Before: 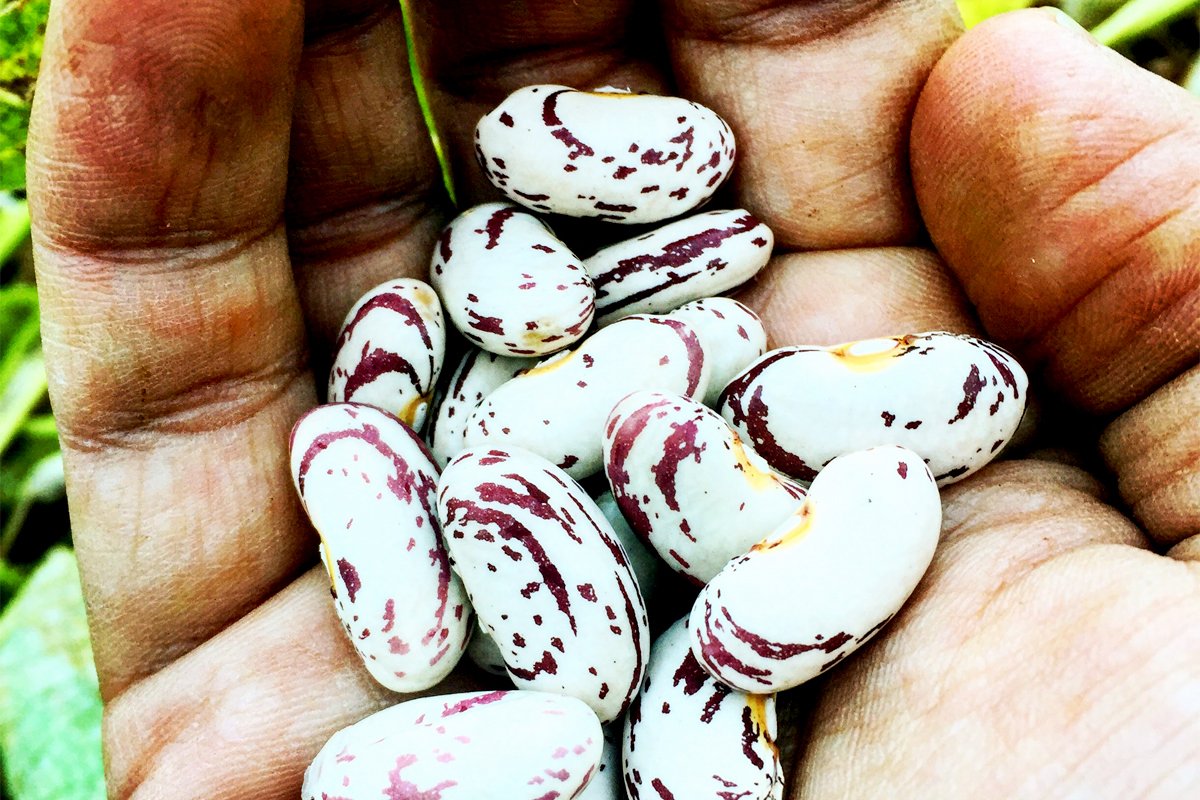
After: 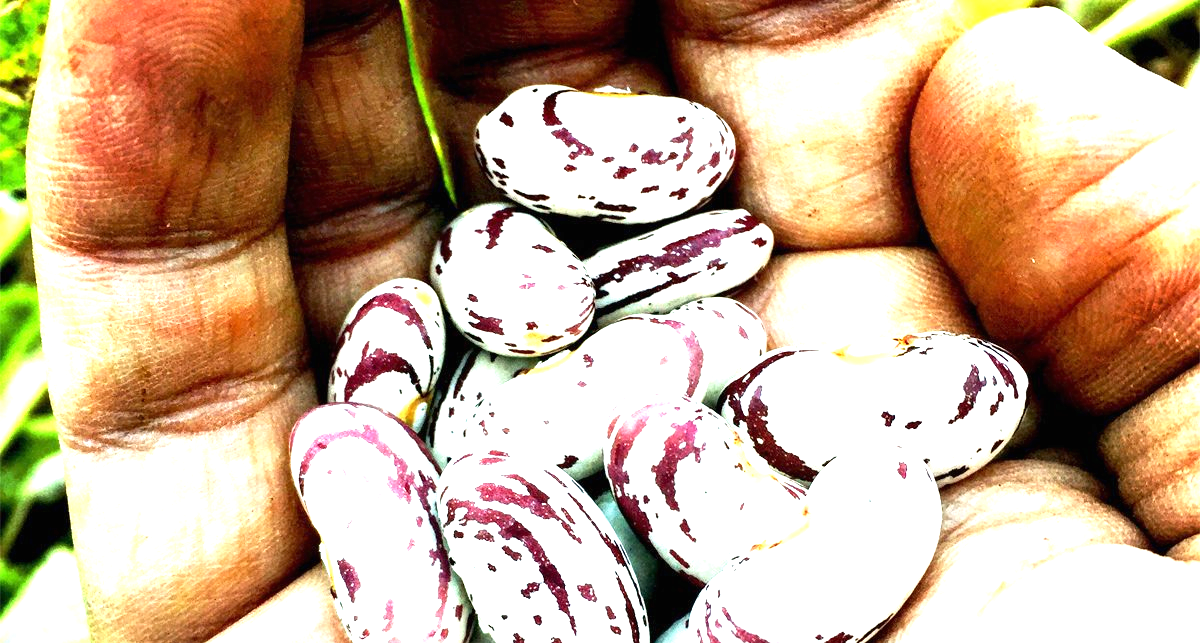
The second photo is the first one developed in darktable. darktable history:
exposure: black level correction 0, exposure 1.2 EV, compensate highlight preservation false
crop: bottom 19.526%
